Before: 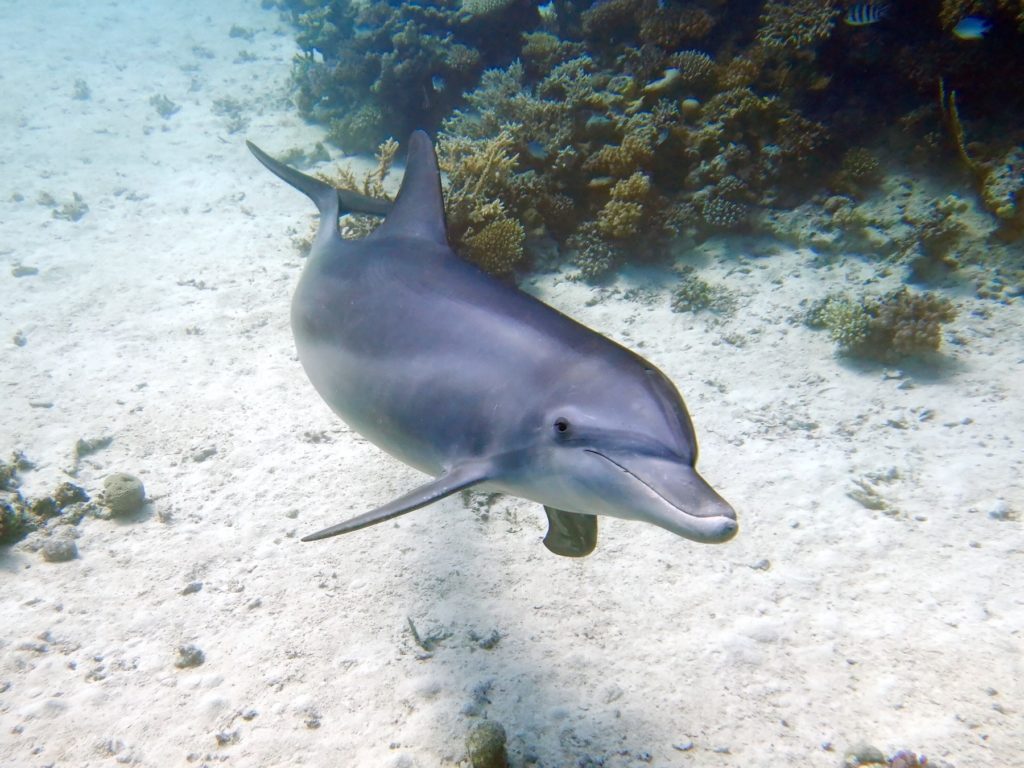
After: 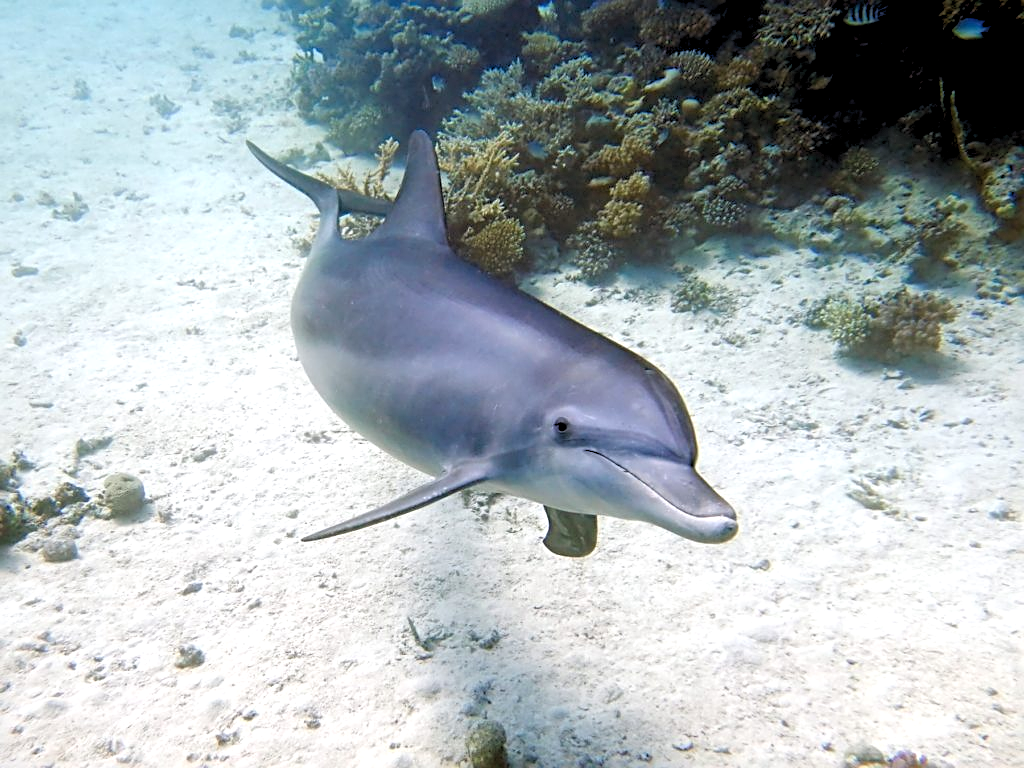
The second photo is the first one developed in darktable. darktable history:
sharpen: radius 2.767
rgb levels: levels [[0.013, 0.434, 0.89], [0, 0.5, 1], [0, 0.5, 1]]
